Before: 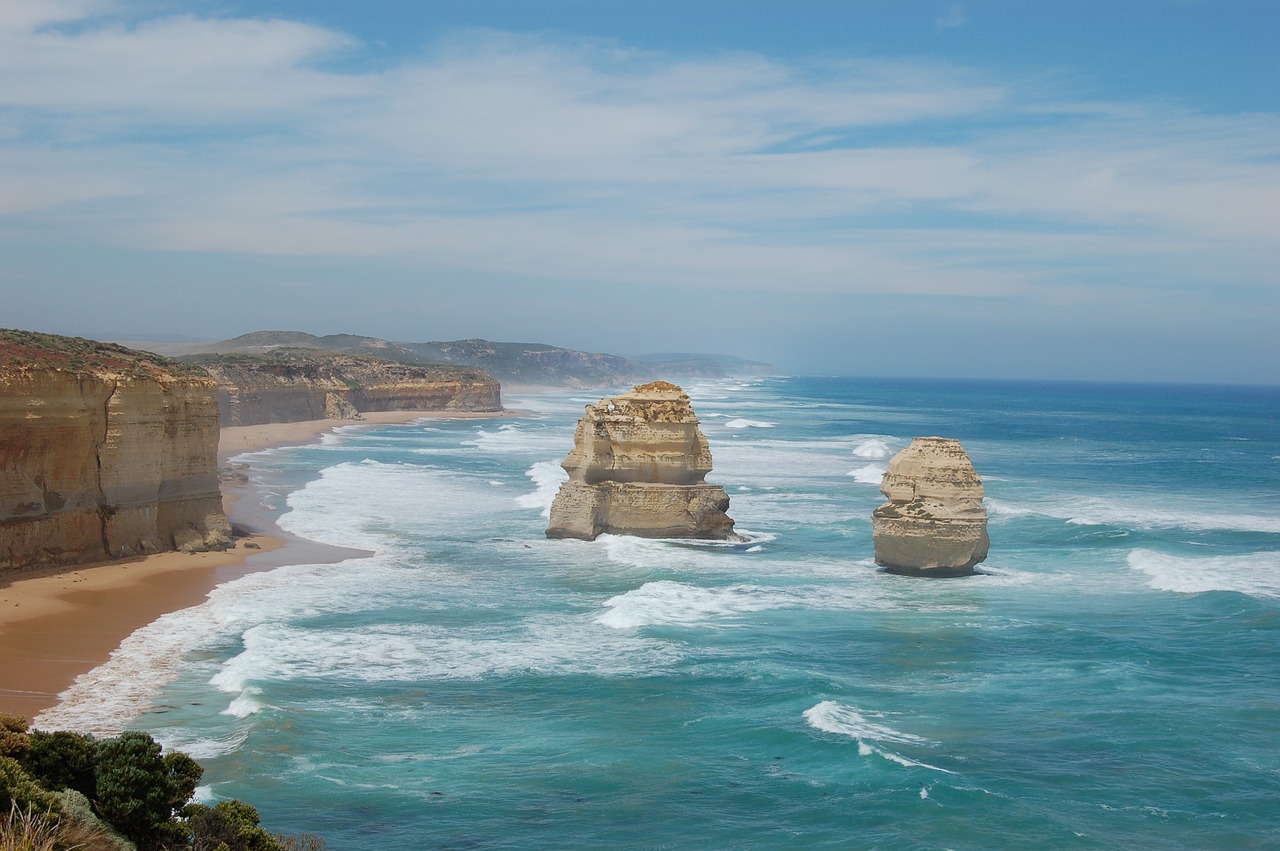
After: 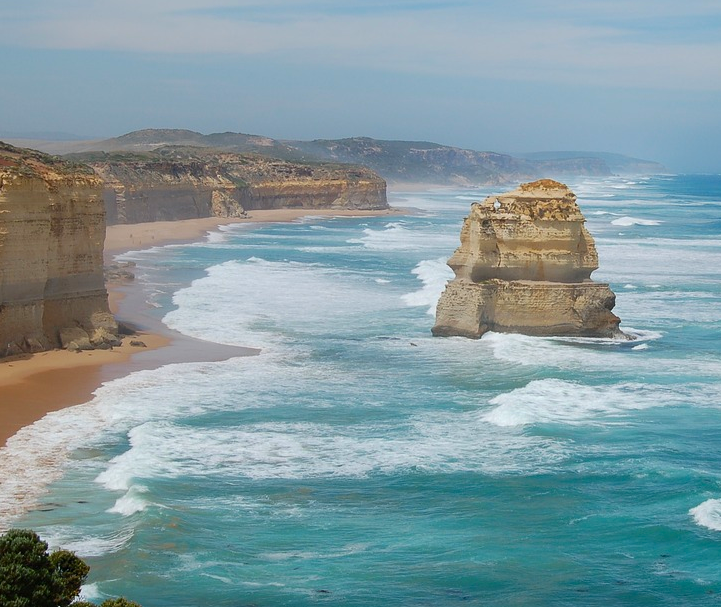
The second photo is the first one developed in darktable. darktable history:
contrast brightness saturation: saturation 0.18
crop: left 8.966%, top 23.852%, right 34.699%, bottom 4.703%
